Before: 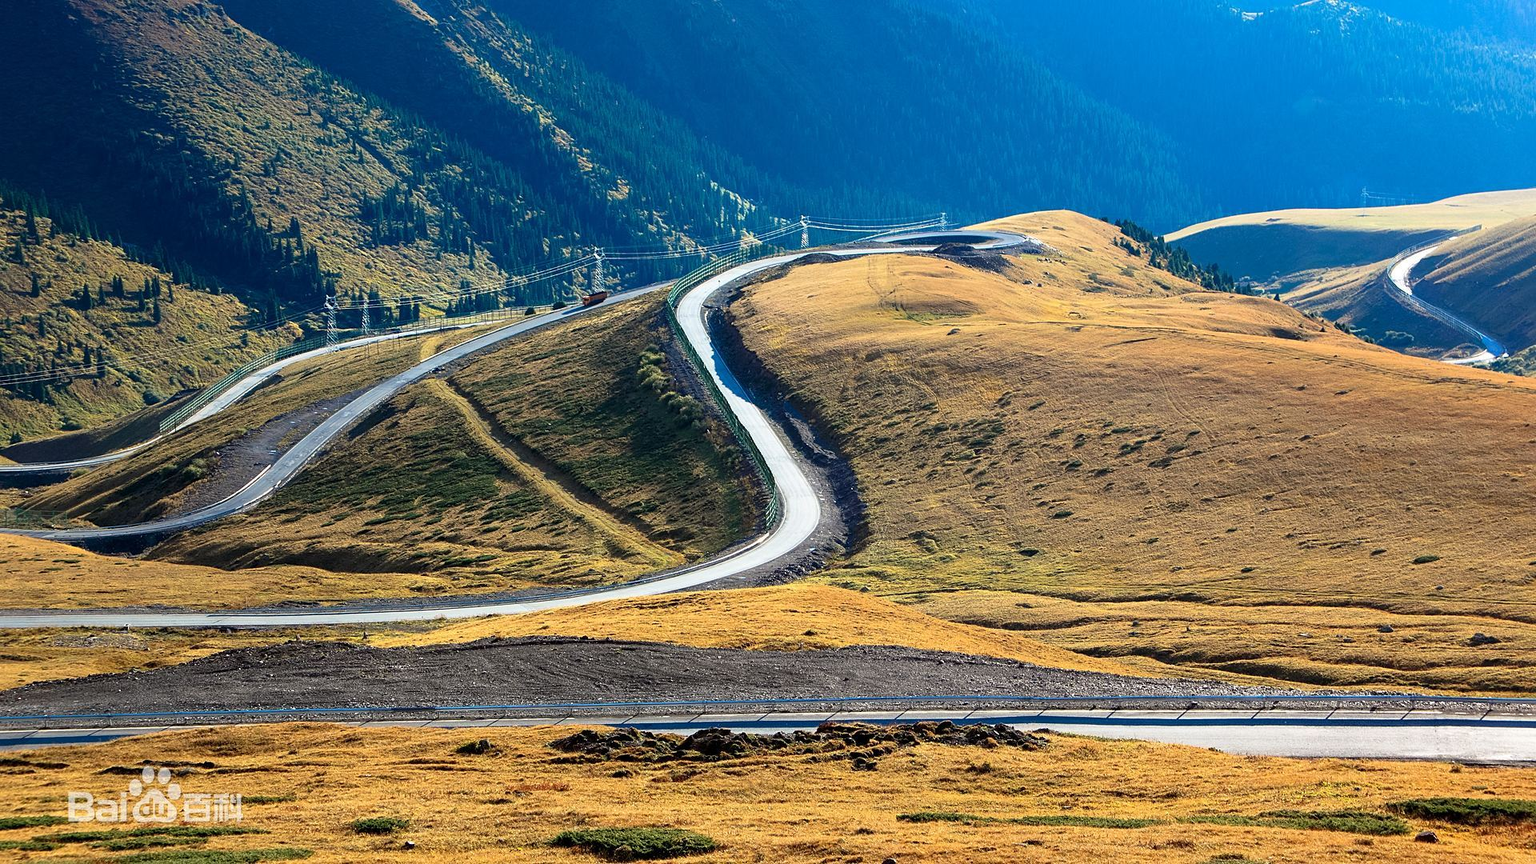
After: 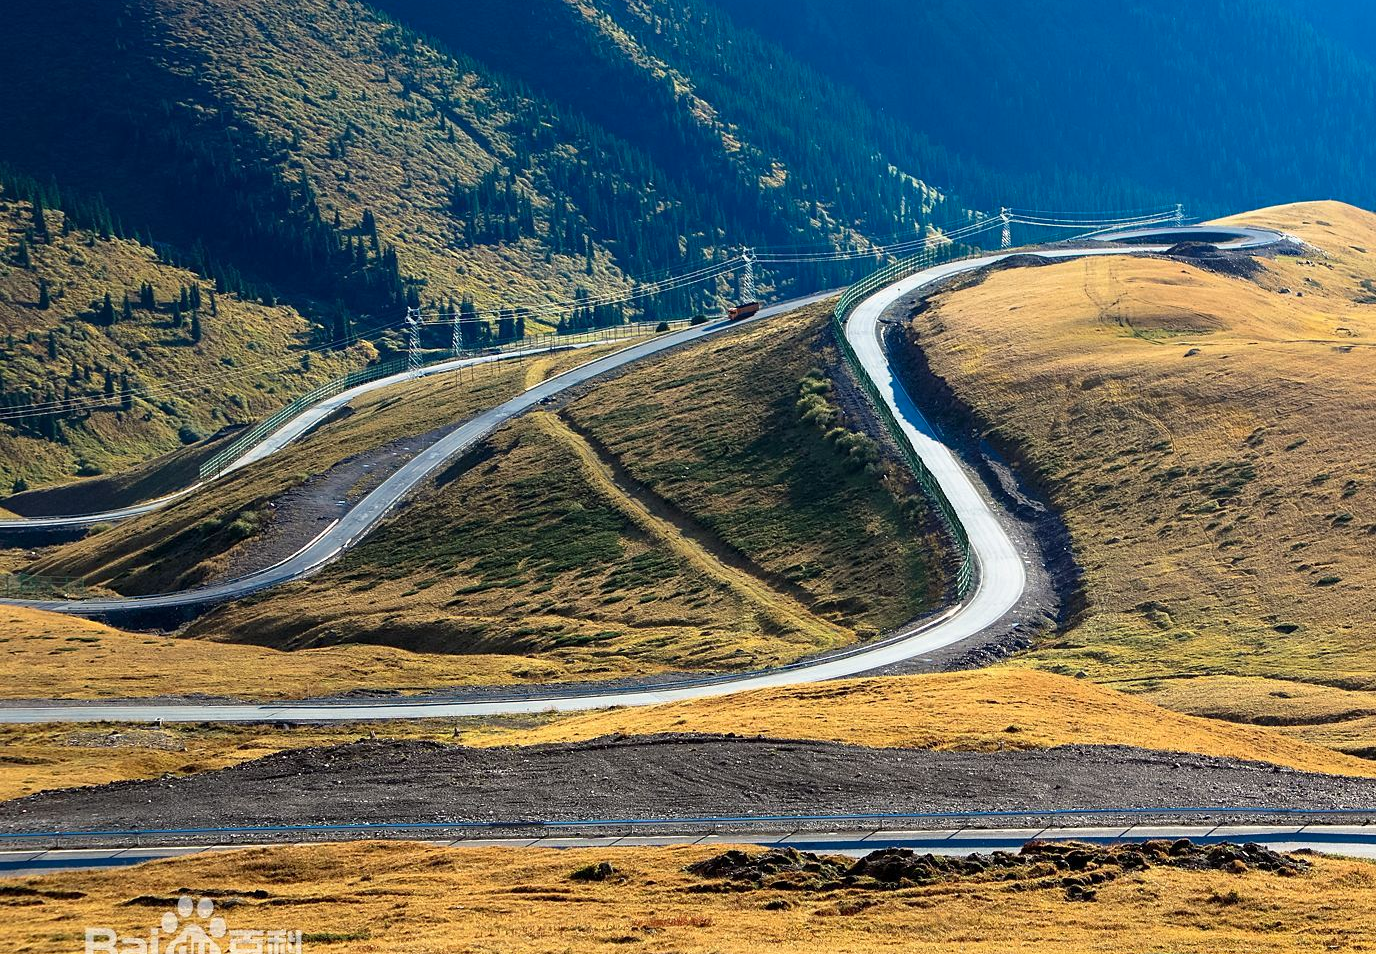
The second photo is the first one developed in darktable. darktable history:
crop: top 5.803%, right 27.864%, bottom 5.804%
color zones: curves: ch0 [(0, 0.5) (0.143, 0.5) (0.286, 0.5) (0.429, 0.495) (0.571, 0.437) (0.714, 0.44) (0.857, 0.496) (1, 0.5)]
